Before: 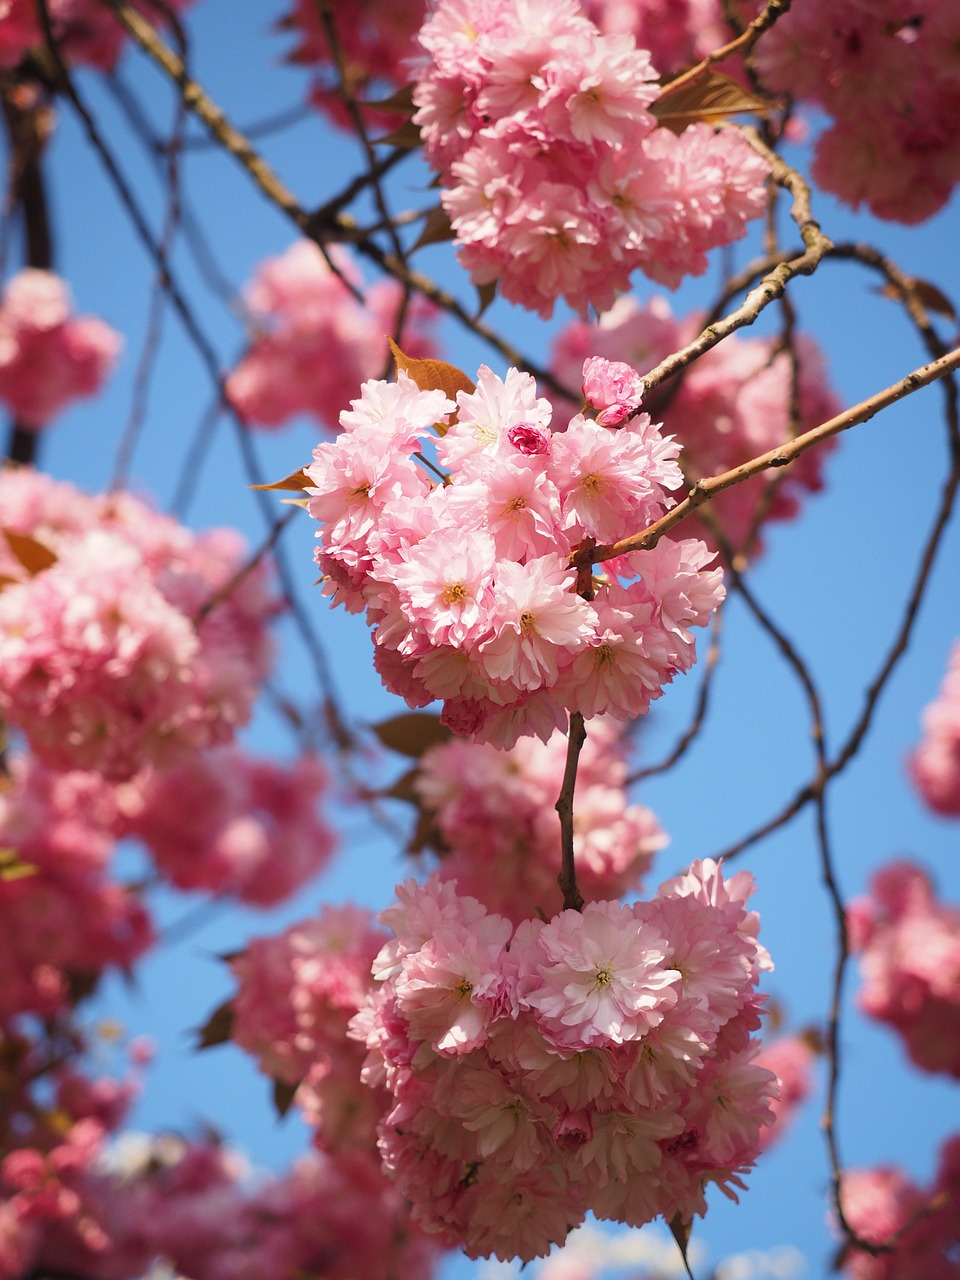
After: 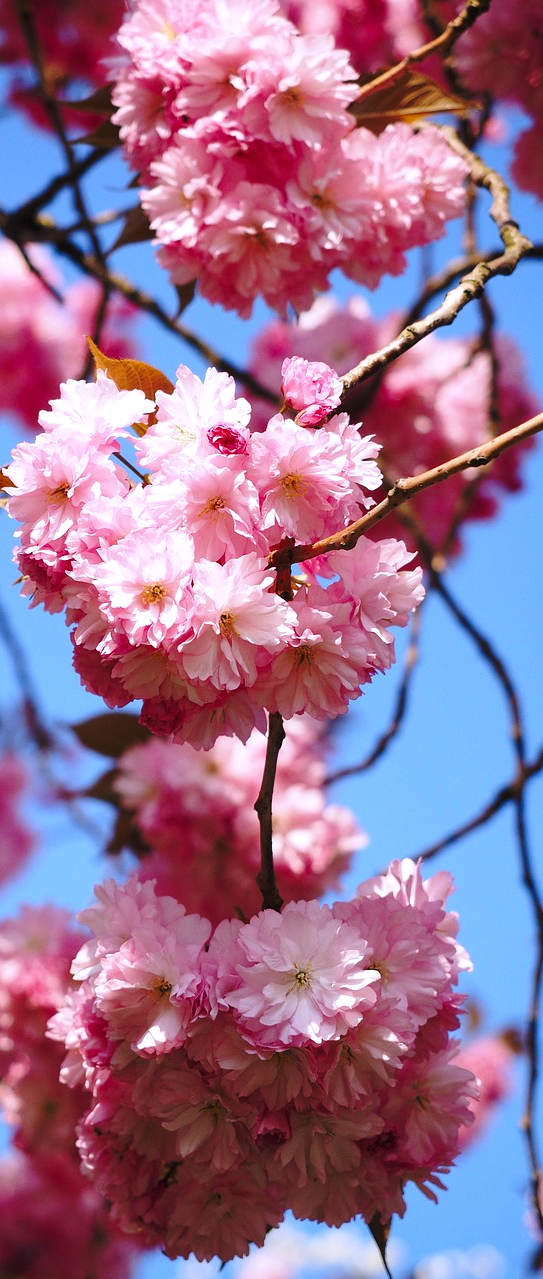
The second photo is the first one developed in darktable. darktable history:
exposure: black level correction 0.001, exposure 0.14 EV, compensate highlight preservation false
base curve: curves: ch0 [(0, 0) (0.073, 0.04) (0.157, 0.139) (0.492, 0.492) (0.758, 0.758) (1, 1)], preserve colors none
white balance: red 0.967, blue 1.119, emerald 0.756
crop: left 31.458%, top 0%, right 11.876%
shadows and highlights: radius 171.16, shadows 27, white point adjustment 3.13, highlights -67.95, soften with gaussian
